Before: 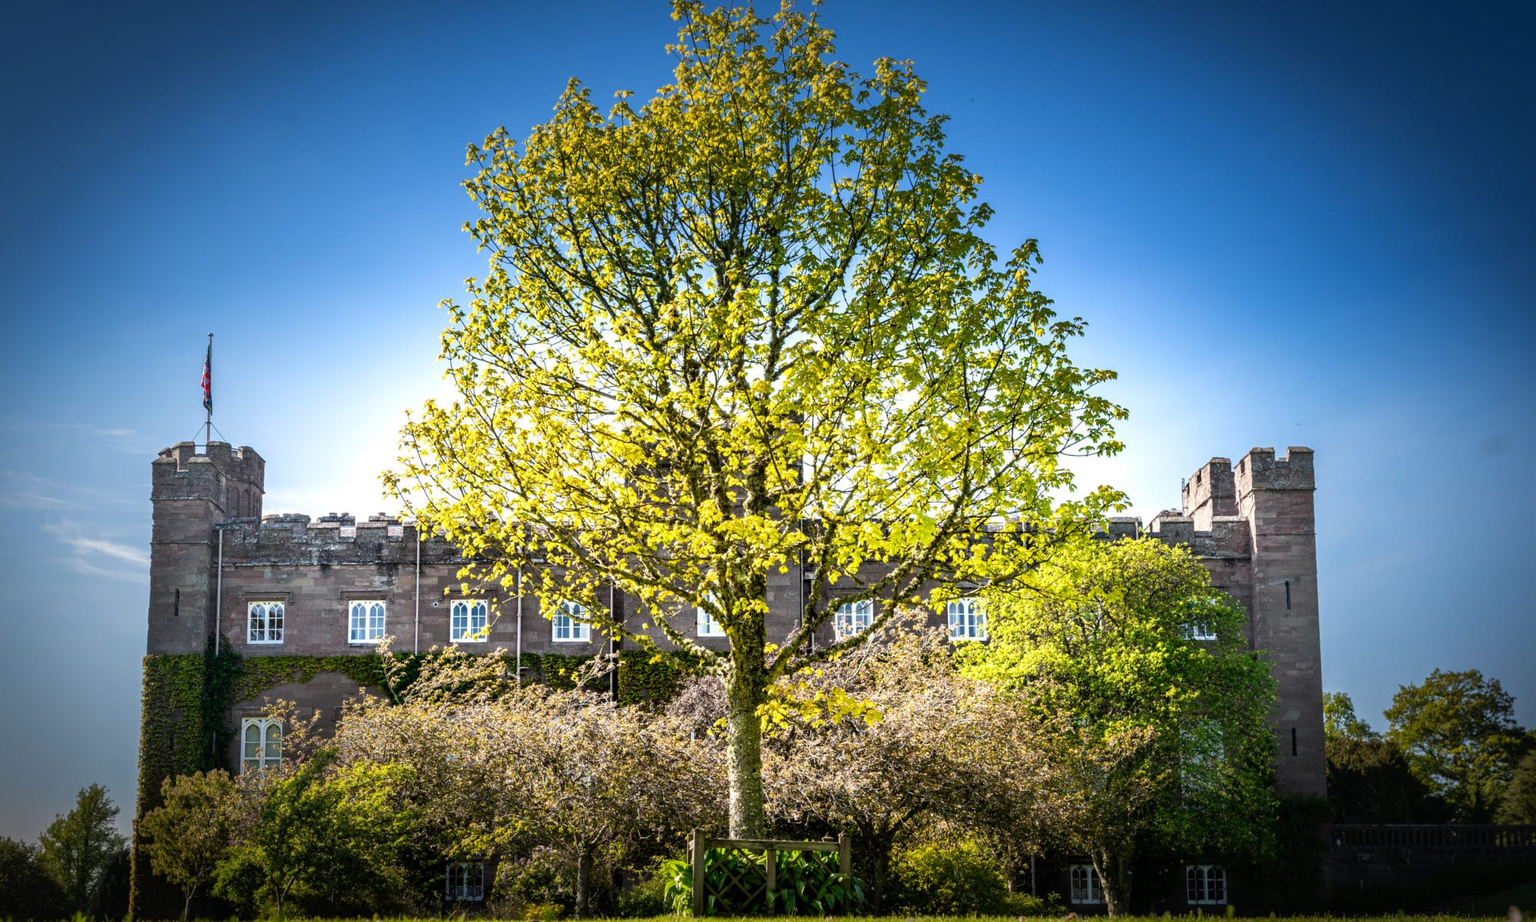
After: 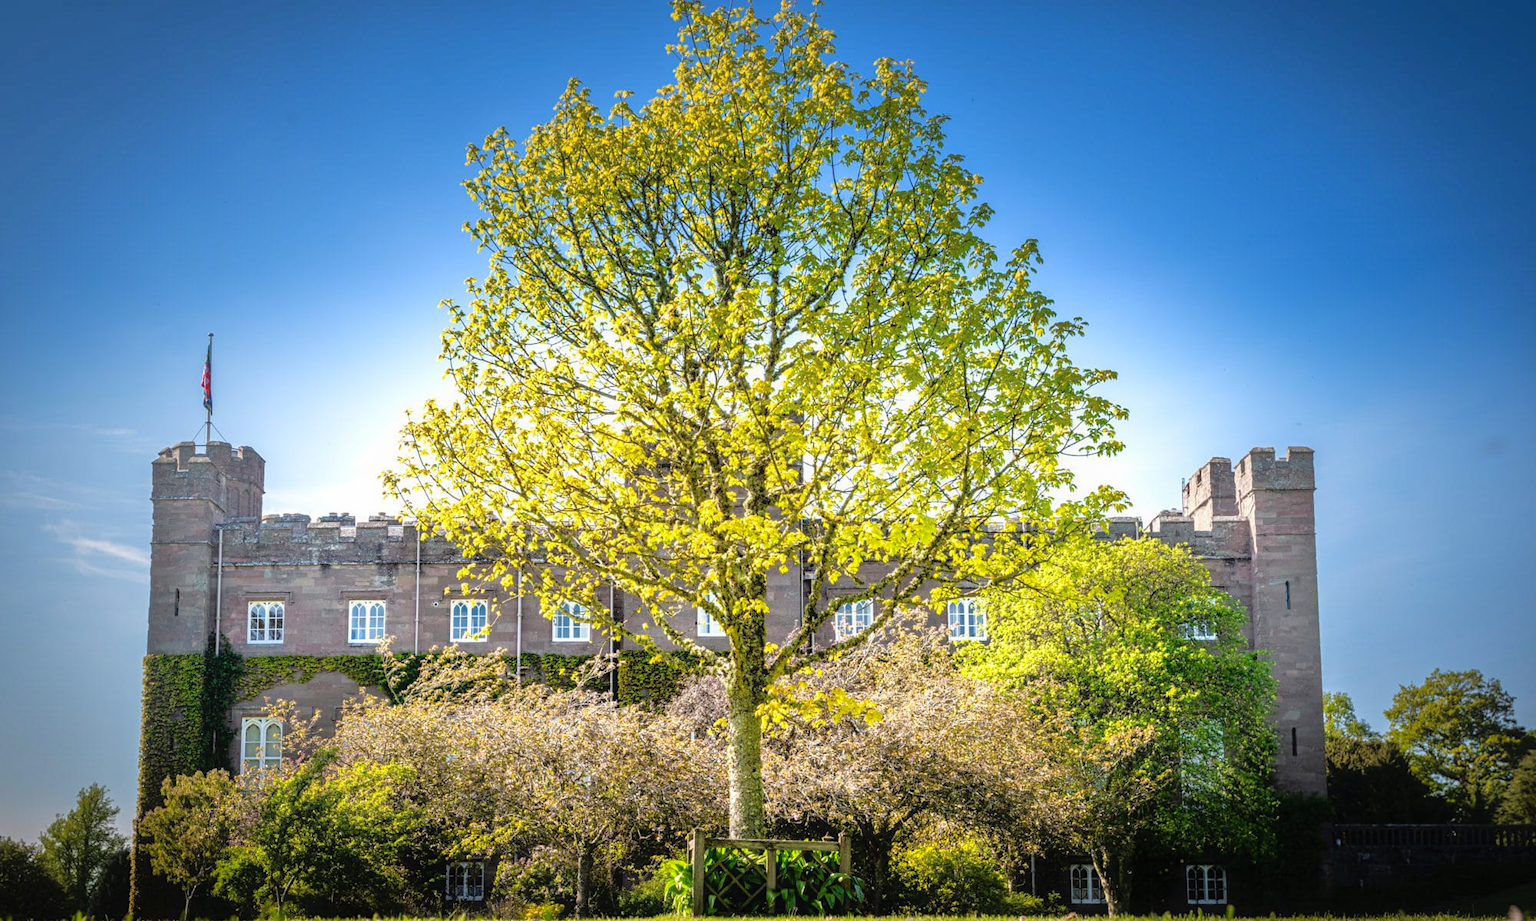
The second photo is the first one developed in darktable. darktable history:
contrast equalizer: y [[0.5, 0.488, 0.462, 0.461, 0.491, 0.5], [0.5 ×6], [0.5 ×6], [0 ×6], [0 ×6]]
tone equalizer: -7 EV 0.15 EV, -6 EV 0.6 EV, -5 EV 1.15 EV, -4 EV 1.33 EV, -3 EV 1.15 EV, -2 EV 0.6 EV, -1 EV 0.15 EV, mask exposure compensation -0.5 EV
